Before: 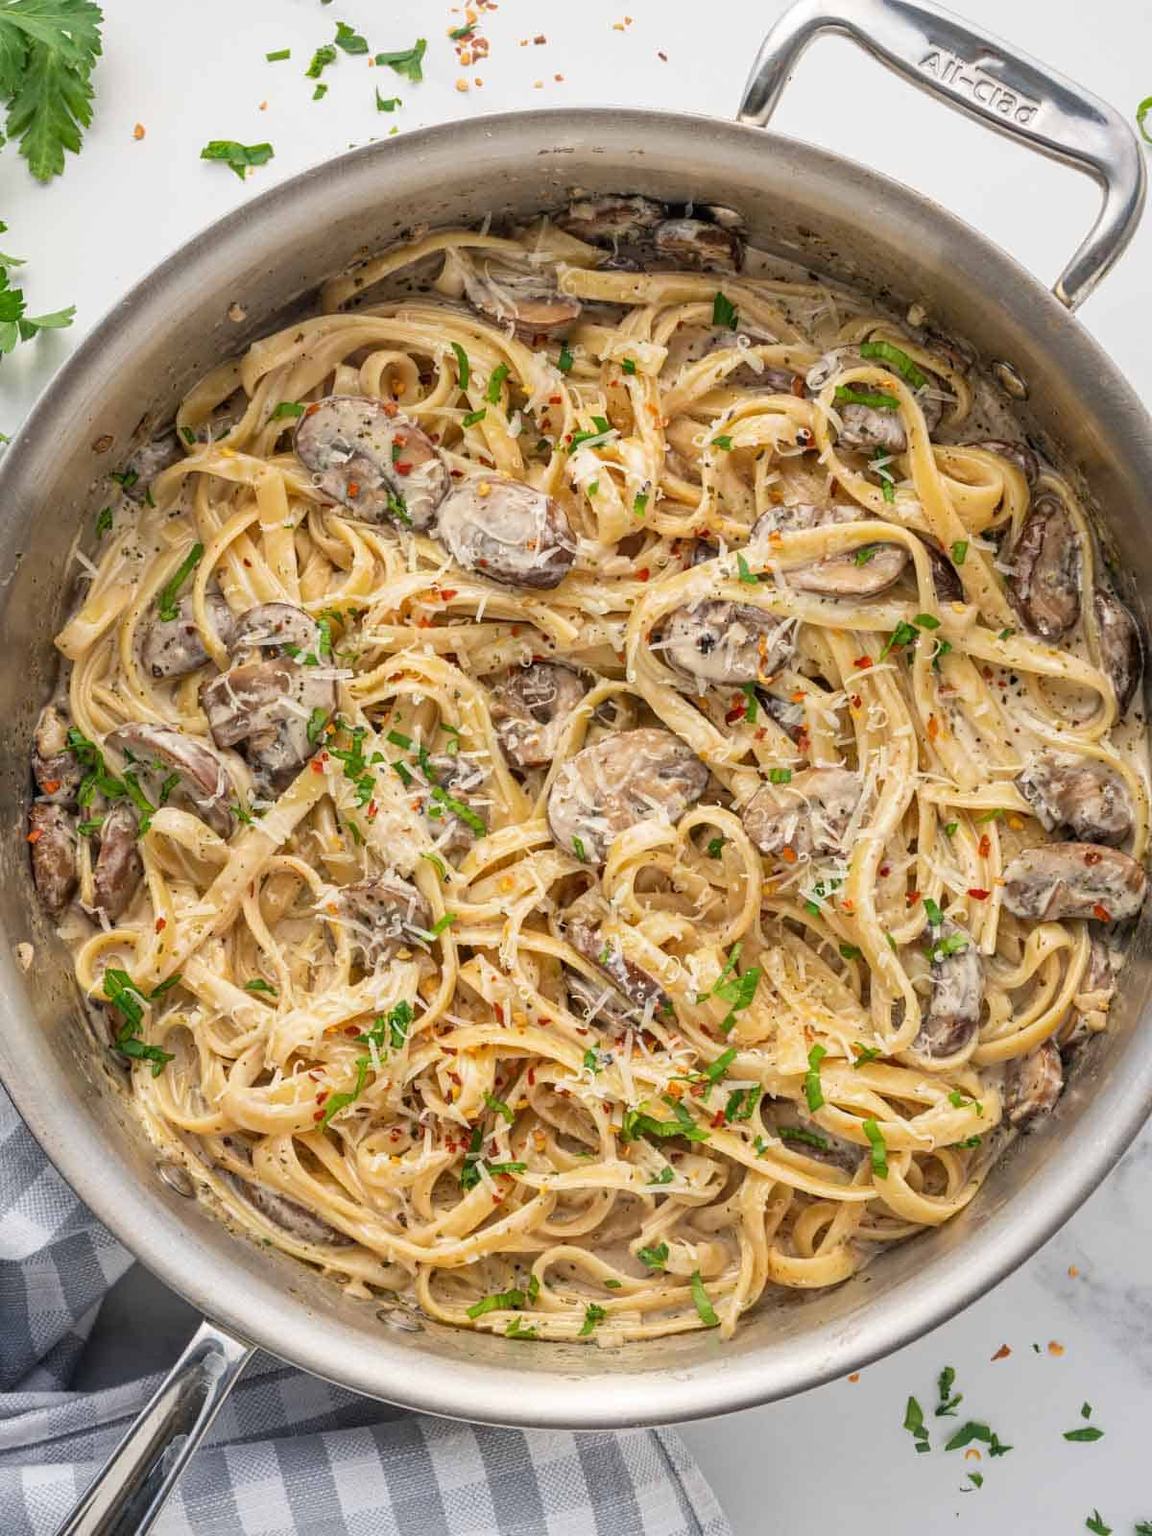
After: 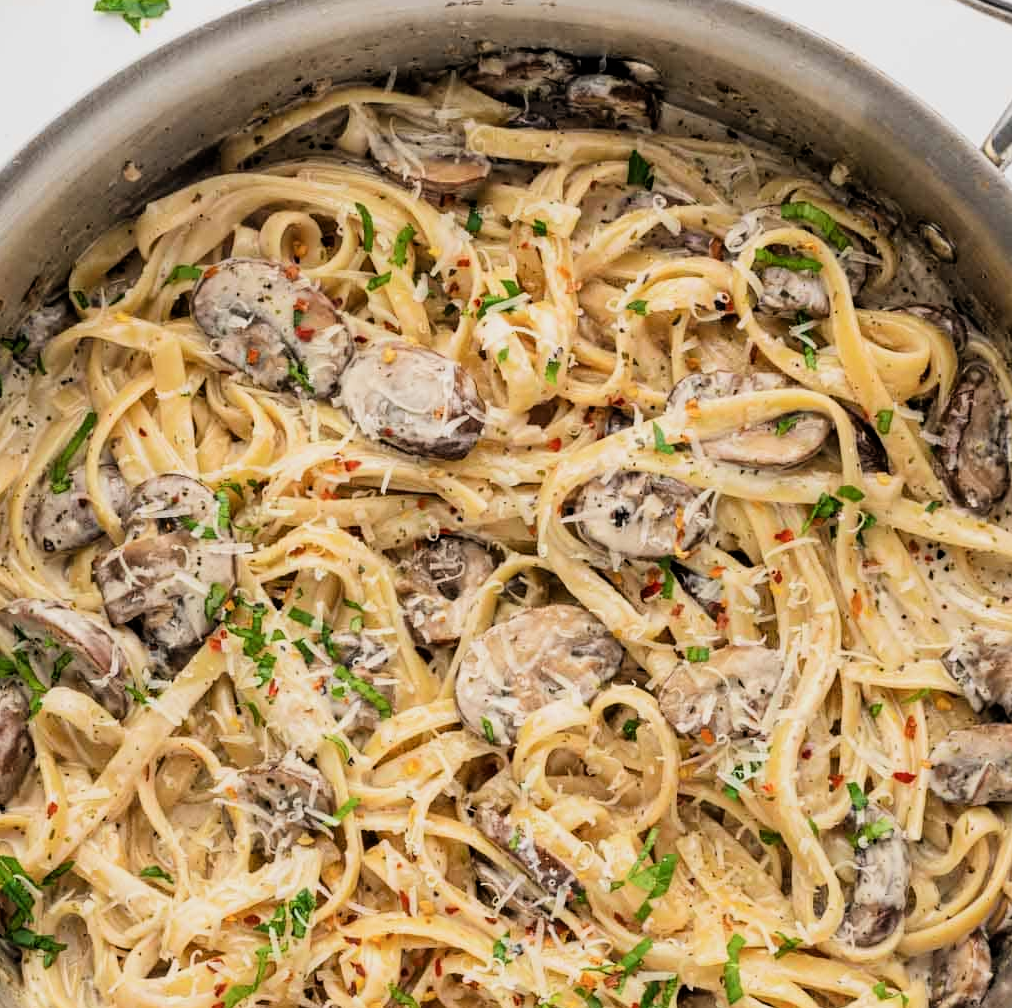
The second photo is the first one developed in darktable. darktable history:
filmic rgb: black relative exposure -16 EV, white relative exposure 6.26 EV, threshold 2.99 EV, hardness 5.05, contrast 1.342, iterations of high-quality reconstruction 0, enable highlight reconstruction true
color calibration: gray › normalize channels true, illuminant same as pipeline (D50), adaptation none (bypass), x 0.332, y 0.335, temperature 5003.7 K, gamut compression 0.004
crop and rotate: left 9.653%, top 9.638%, right 5.945%, bottom 27.344%
